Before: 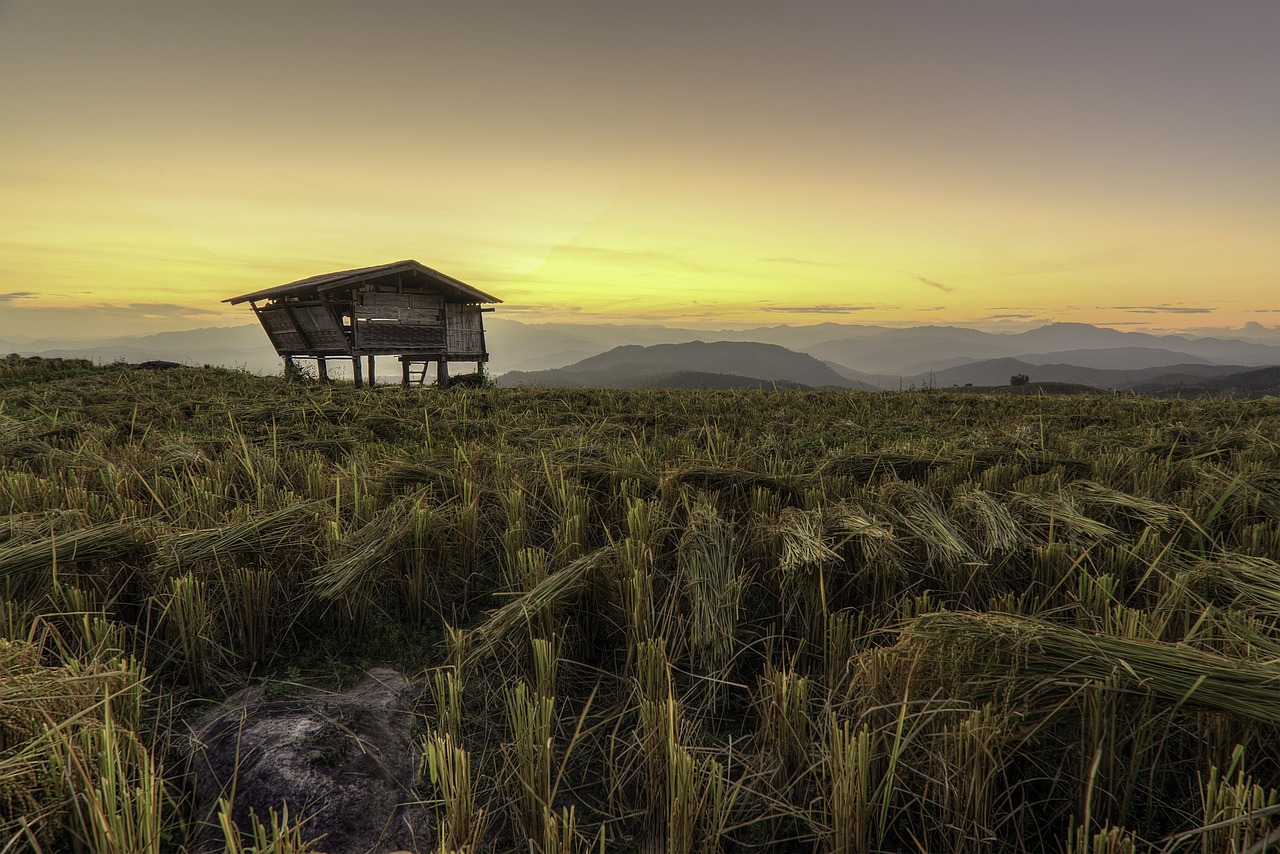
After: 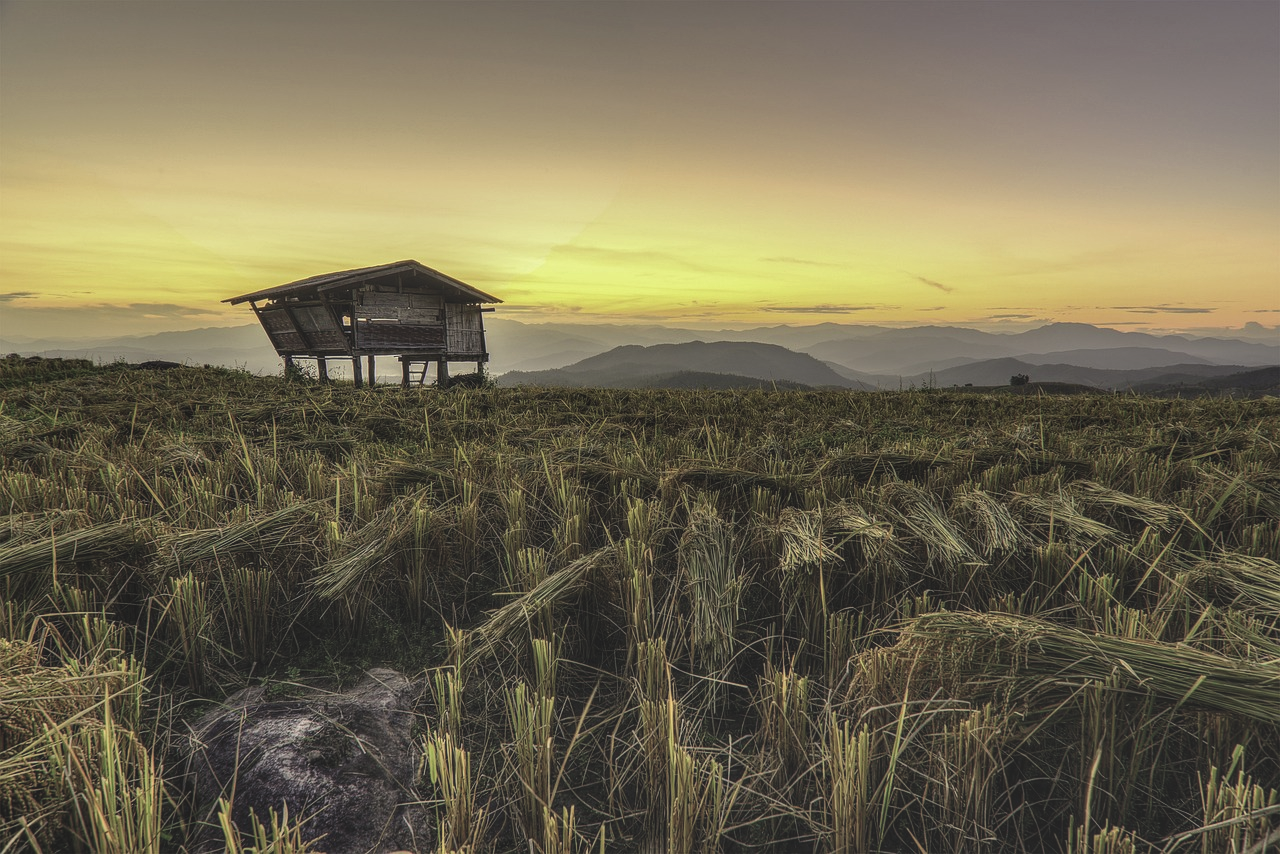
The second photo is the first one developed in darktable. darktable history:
shadows and highlights: radius 133.83, soften with gaussian
local contrast: highlights 25%, detail 130%
exposure: black level correction -0.015, exposure -0.125 EV, compensate highlight preservation false
